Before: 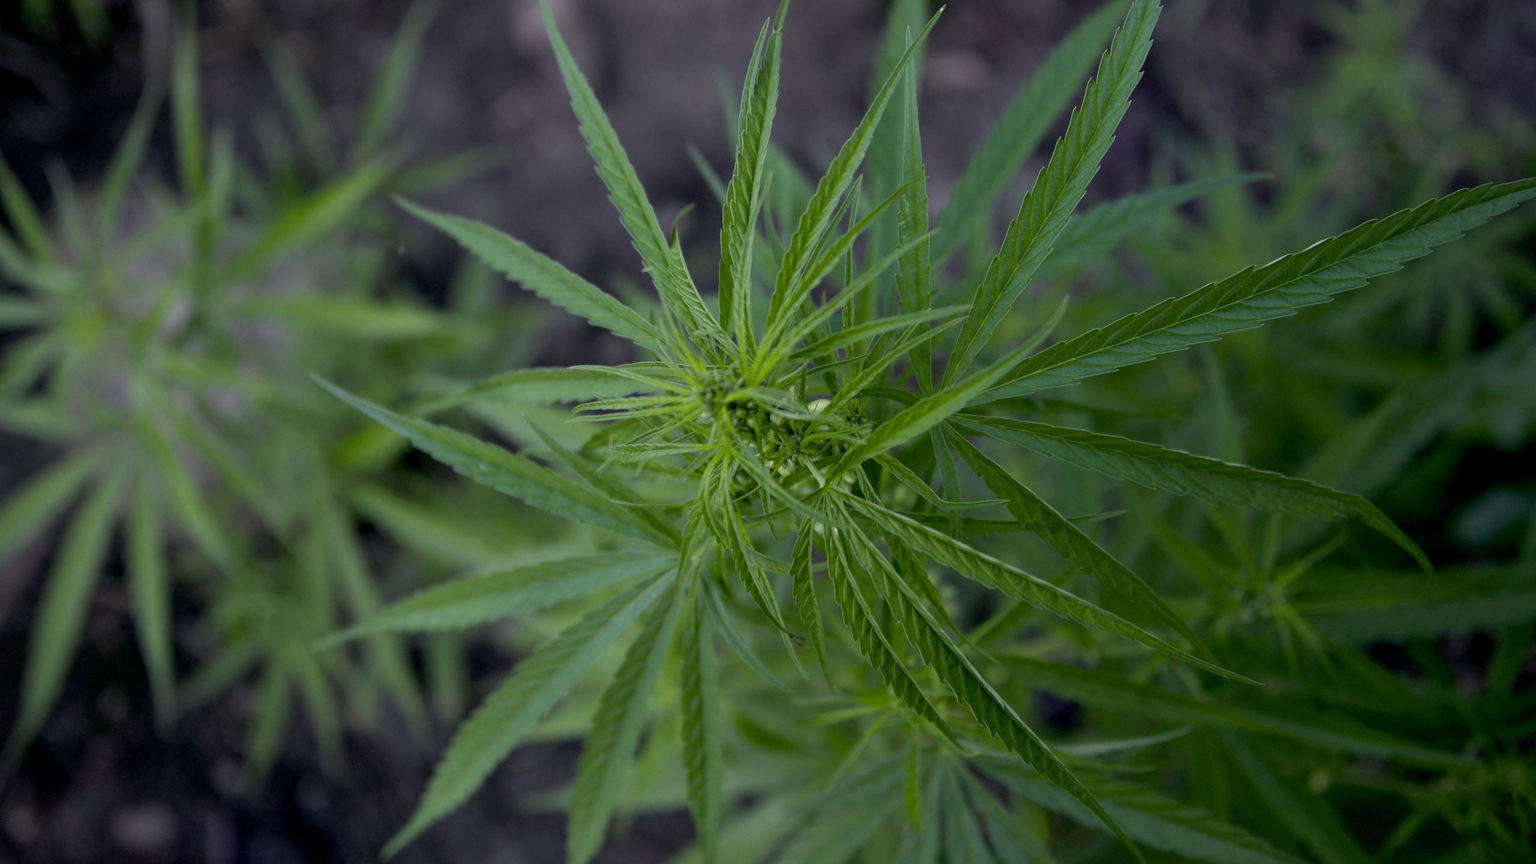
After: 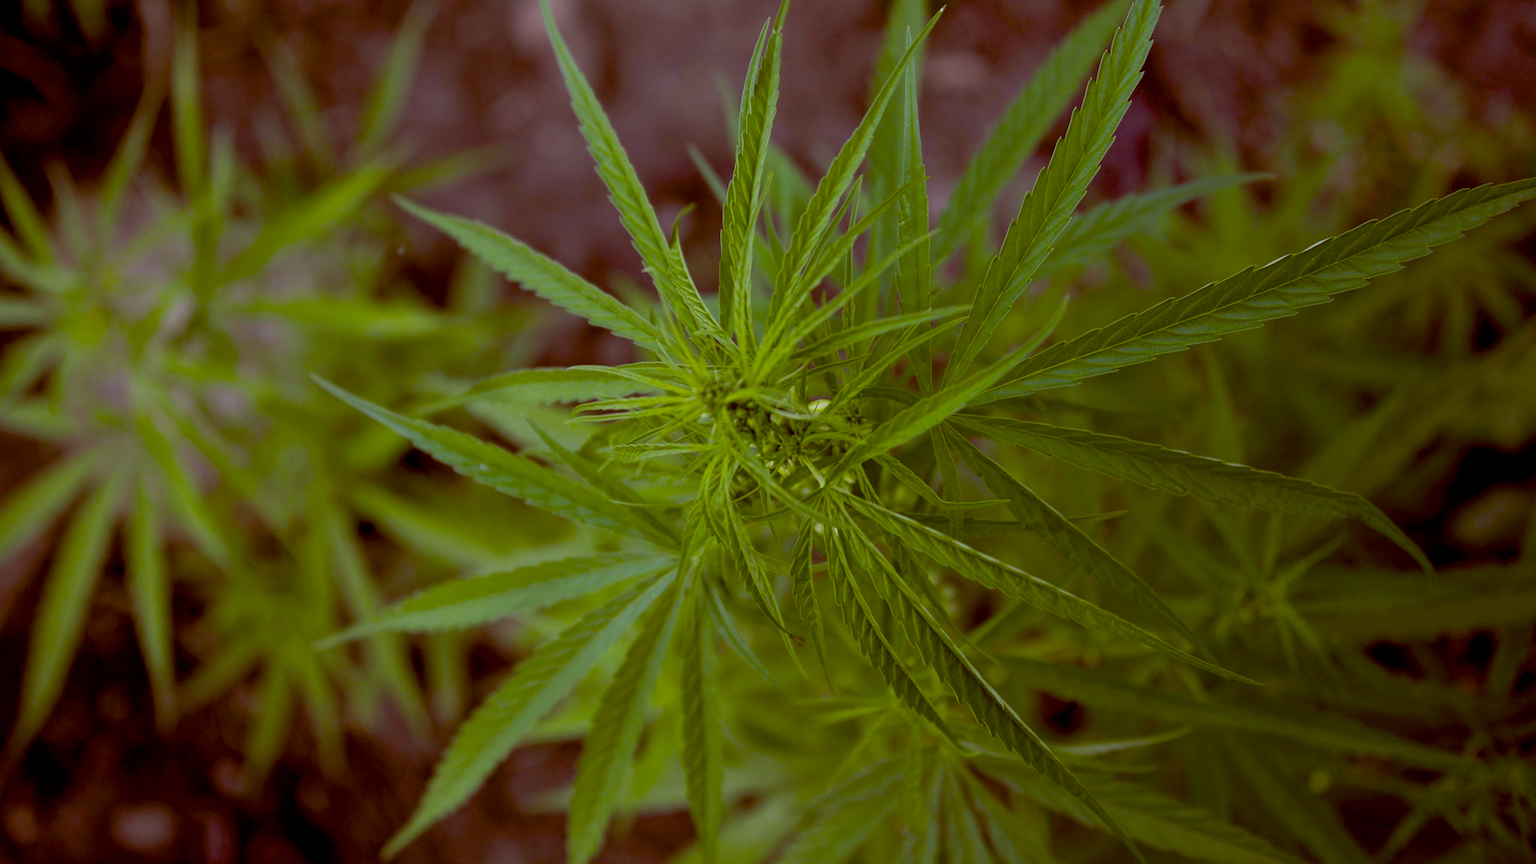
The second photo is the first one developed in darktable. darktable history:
color balance rgb: global offset › chroma 0.408%, global offset › hue 32.85°, perceptual saturation grading › global saturation 36.771%, global vibrance 11.126%
